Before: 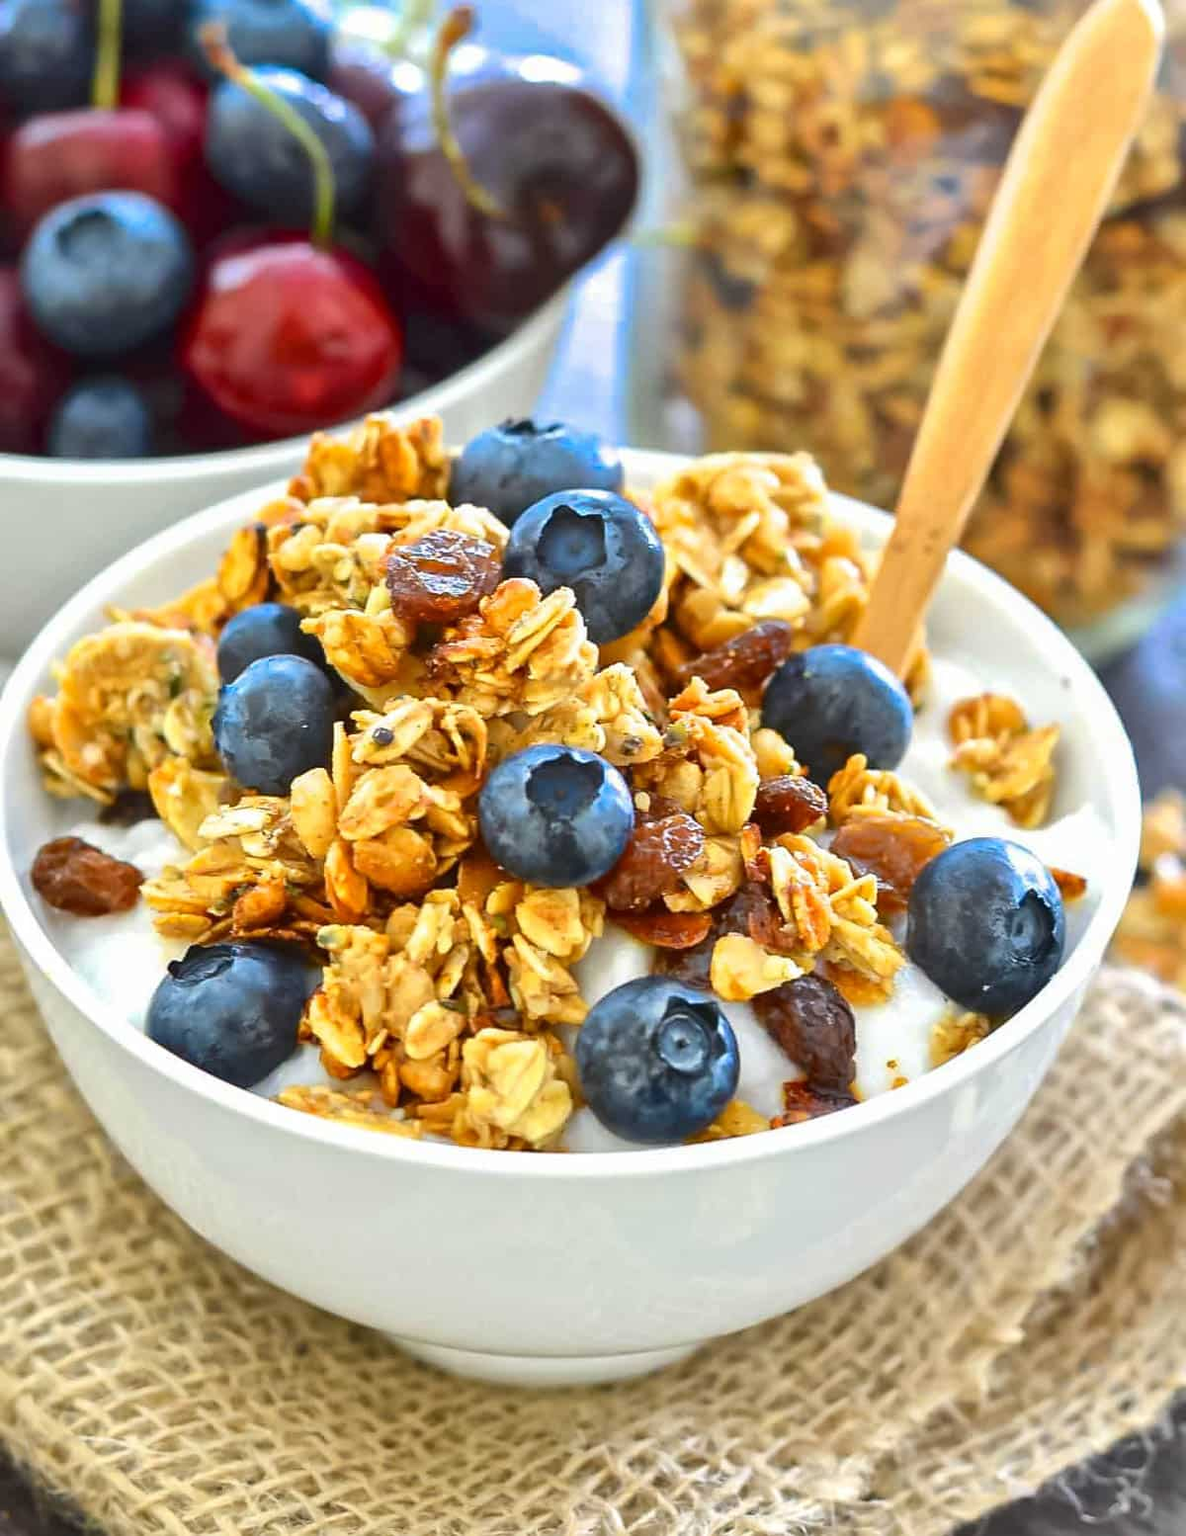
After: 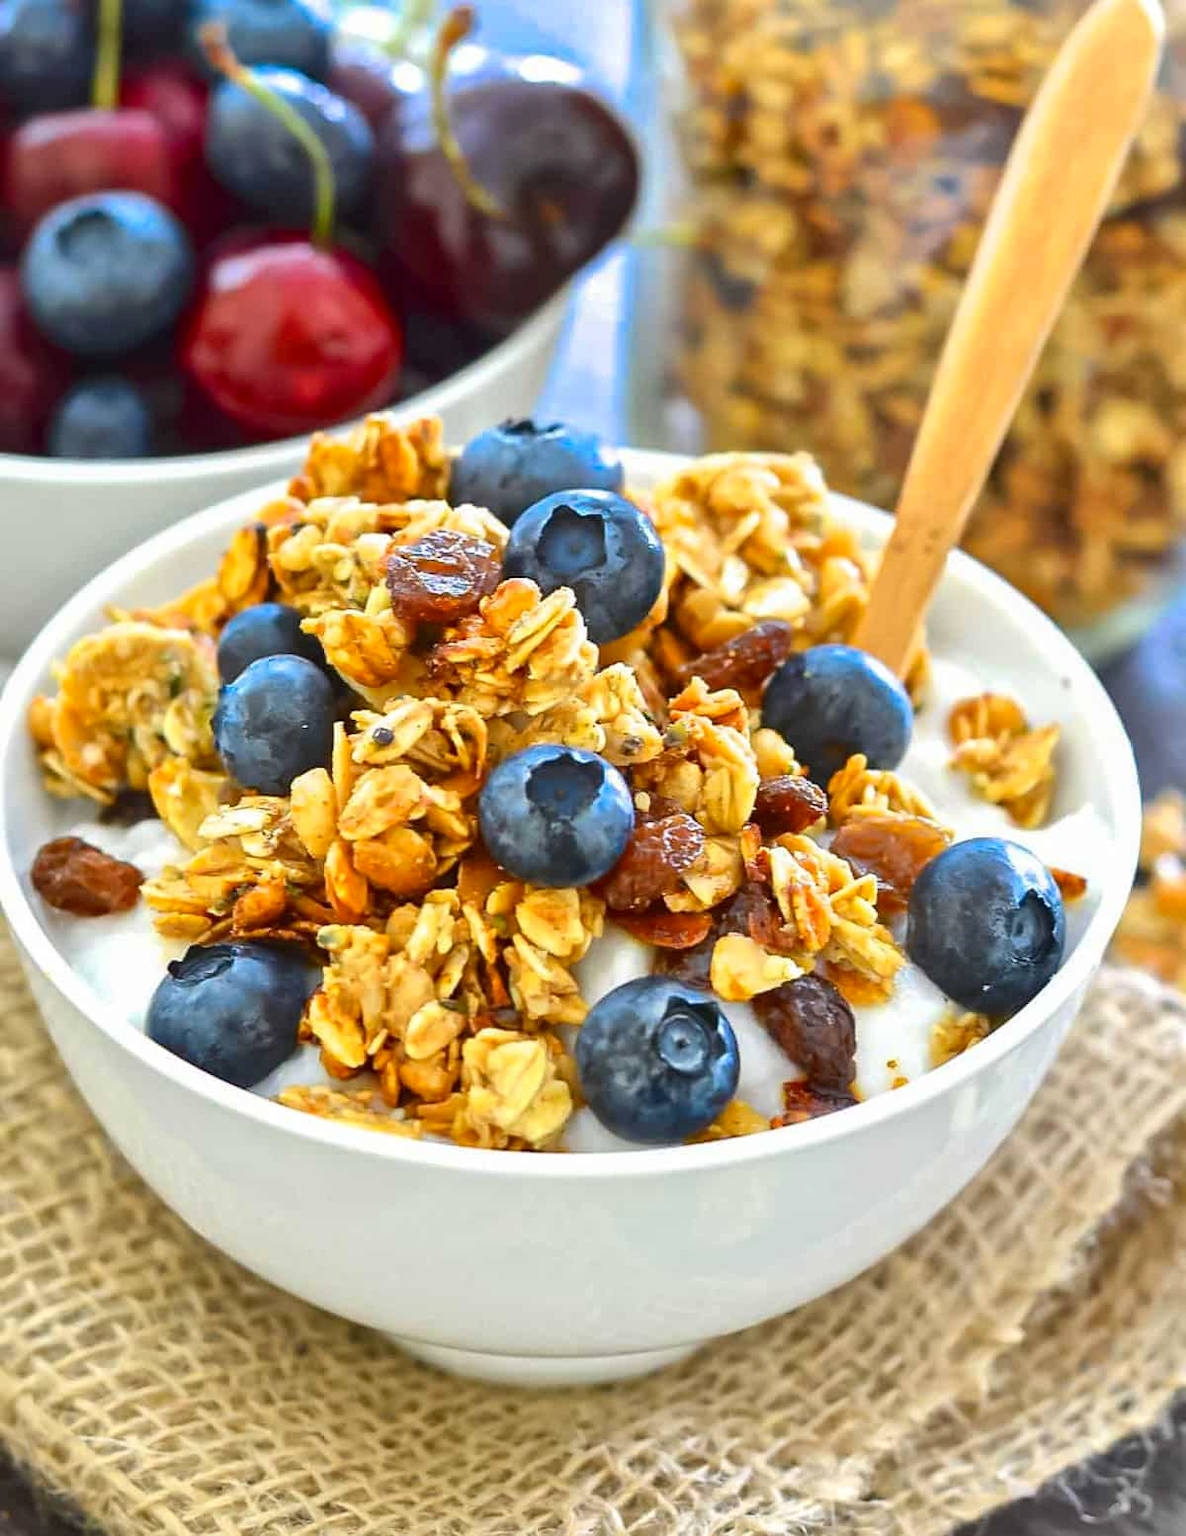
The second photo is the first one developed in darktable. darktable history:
exposure: compensate highlight preservation false
color correction: highlights b* -0.043, saturation 1.06
